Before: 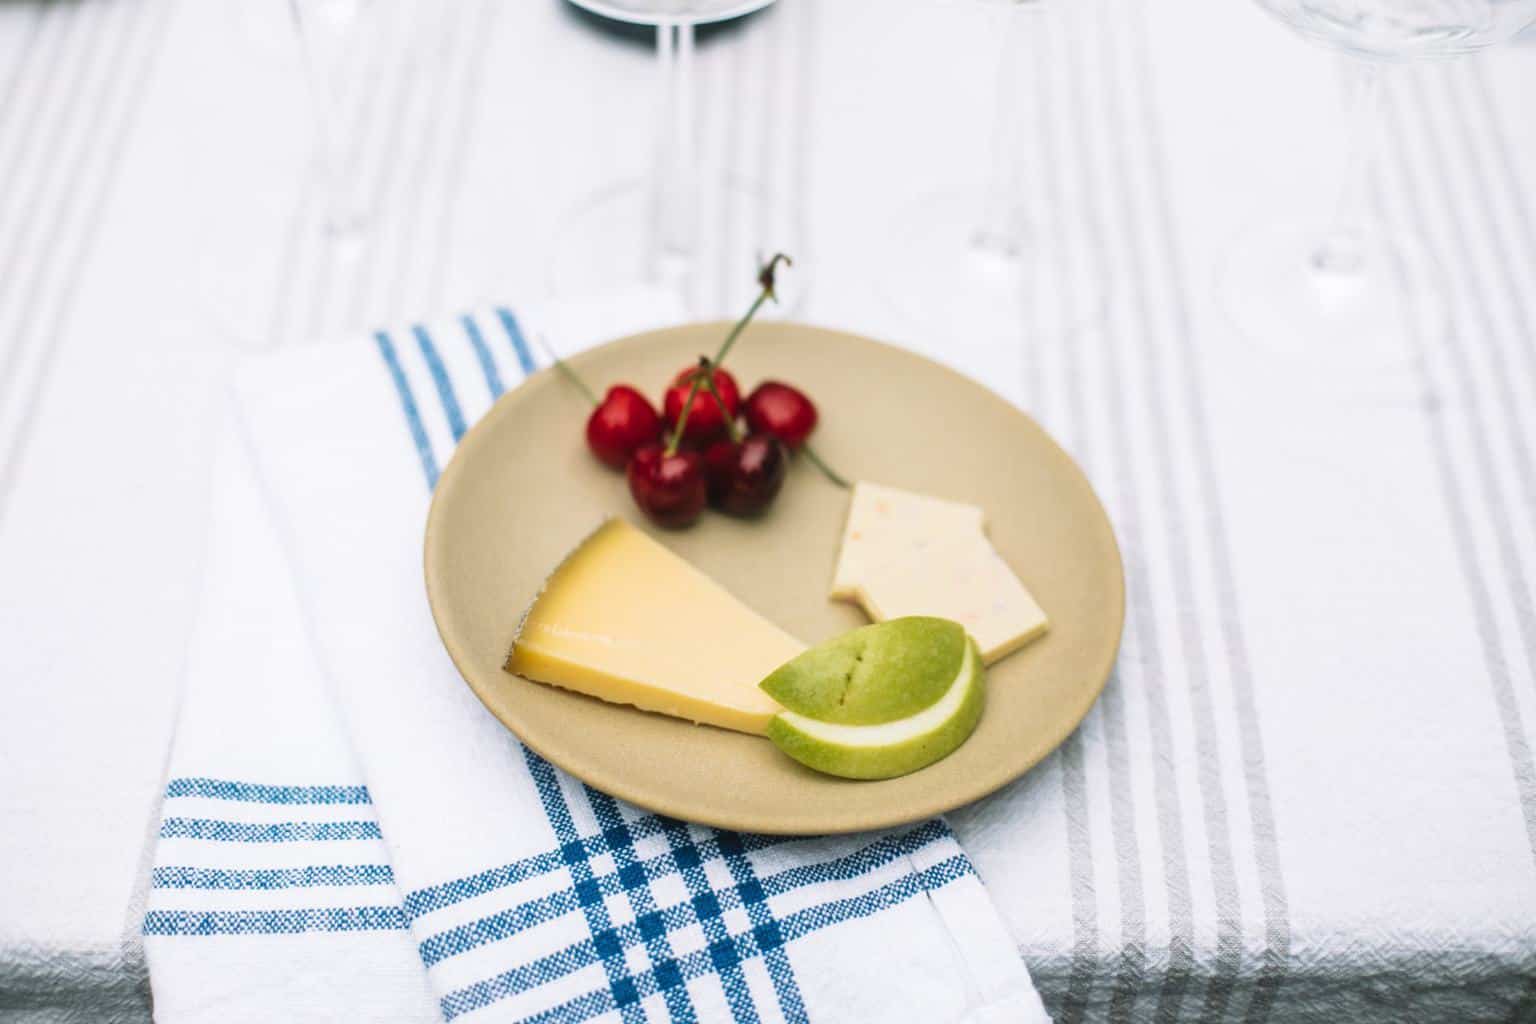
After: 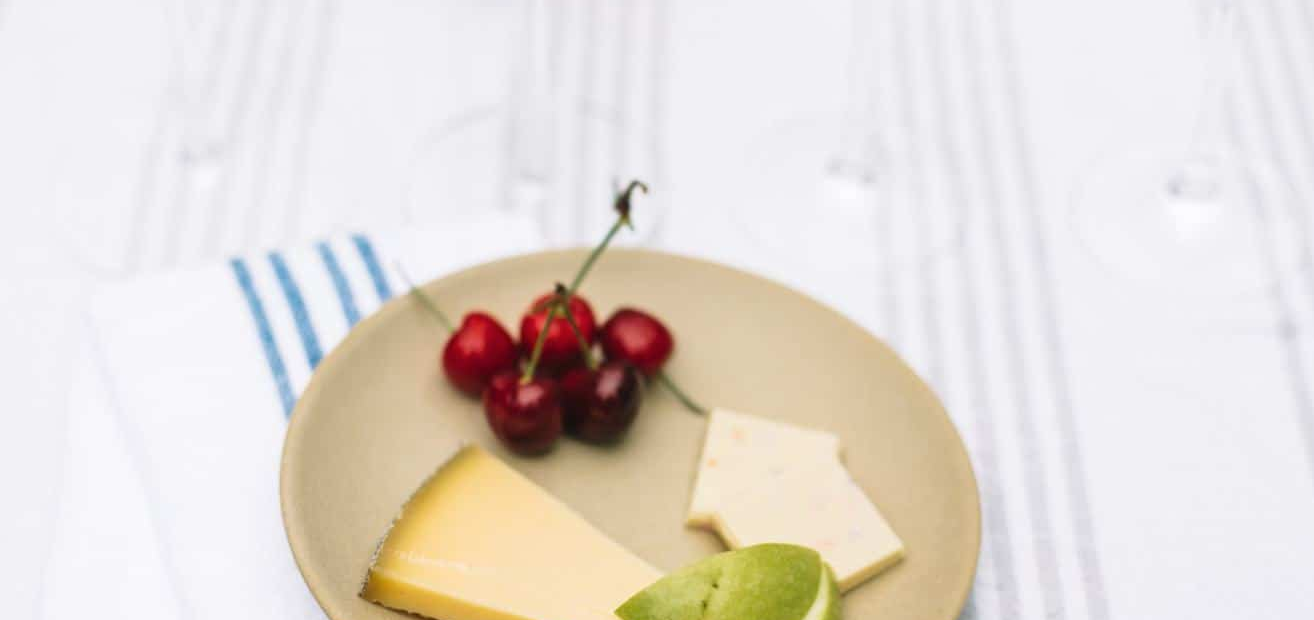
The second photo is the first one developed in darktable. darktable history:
crop and rotate: left 9.42%, top 7.156%, right 4.975%, bottom 32.258%
color correction: highlights b* -0.018, saturation 0.984
